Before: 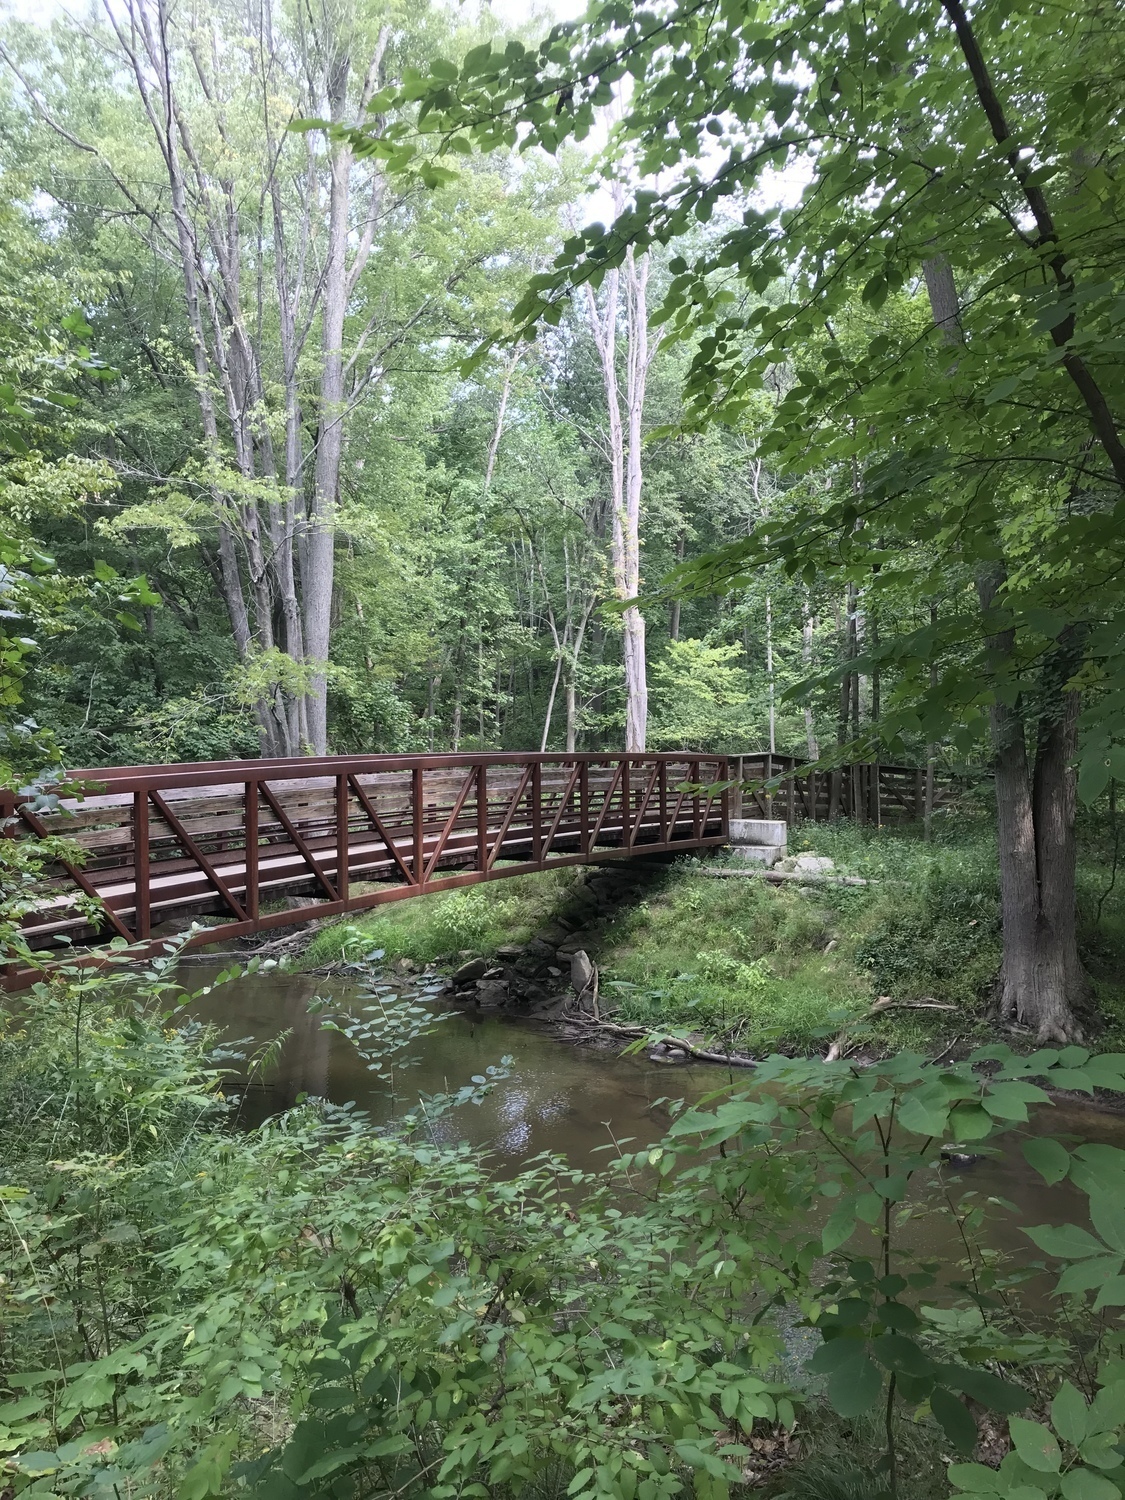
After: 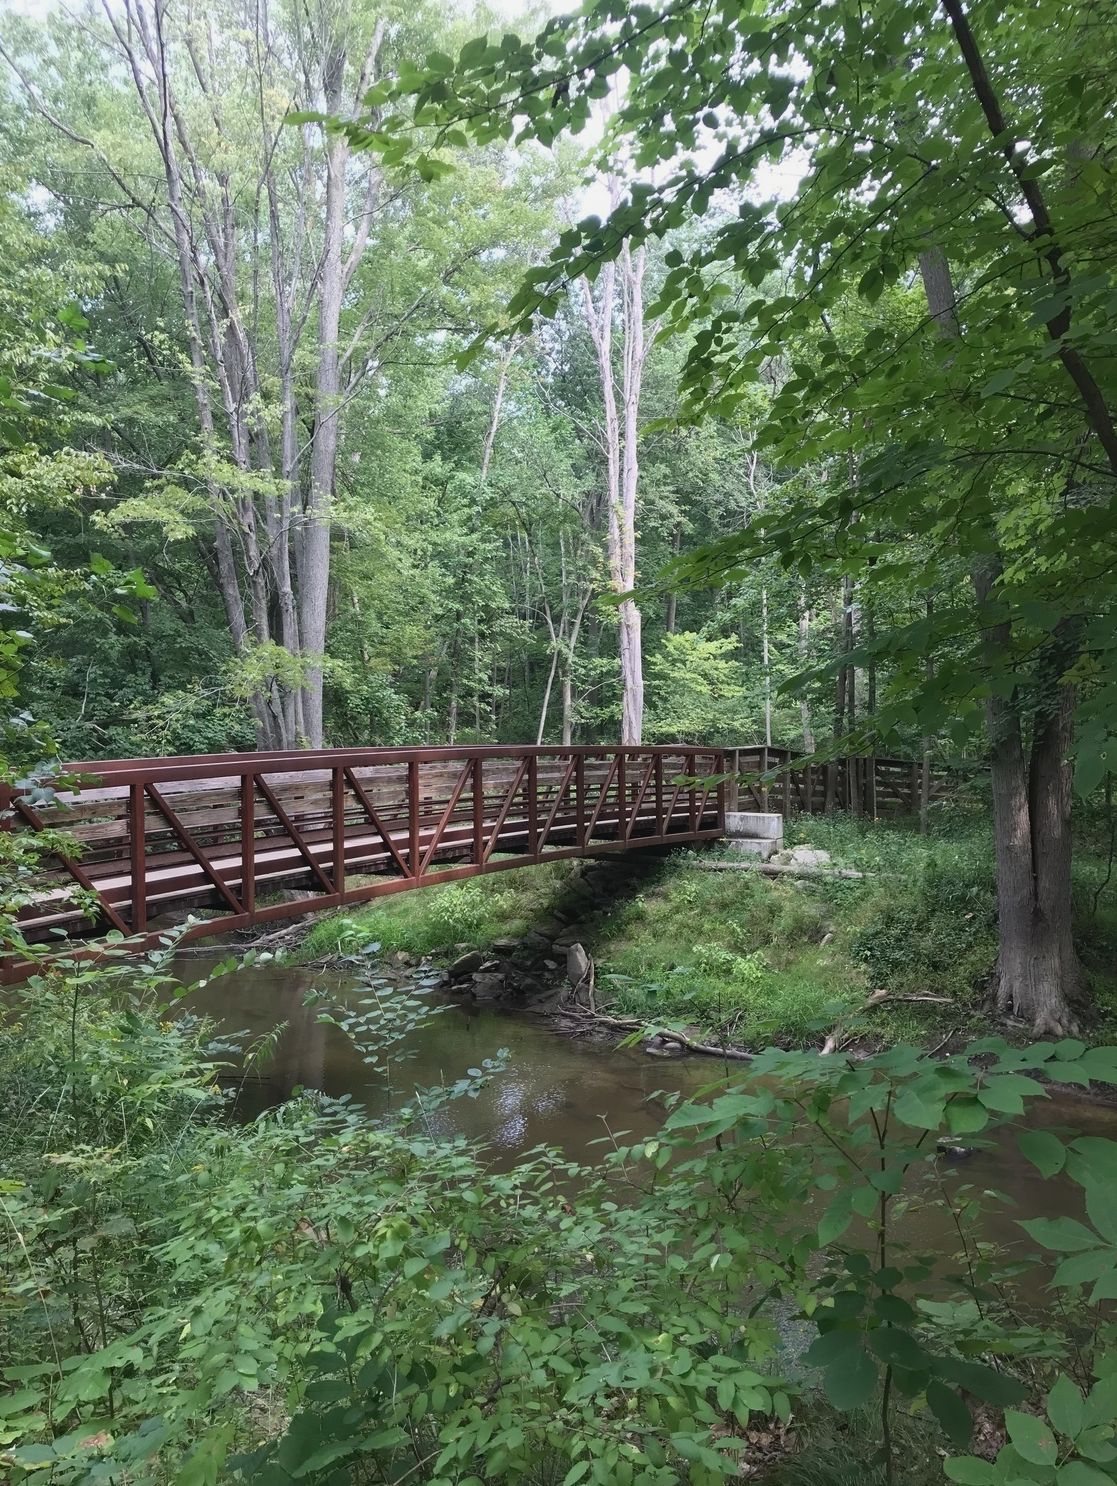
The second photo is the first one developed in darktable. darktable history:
crop: left 0.434%, top 0.485%, right 0.244%, bottom 0.386%
contrast brightness saturation: contrast -0.08, brightness -0.04, saturation -0.11
